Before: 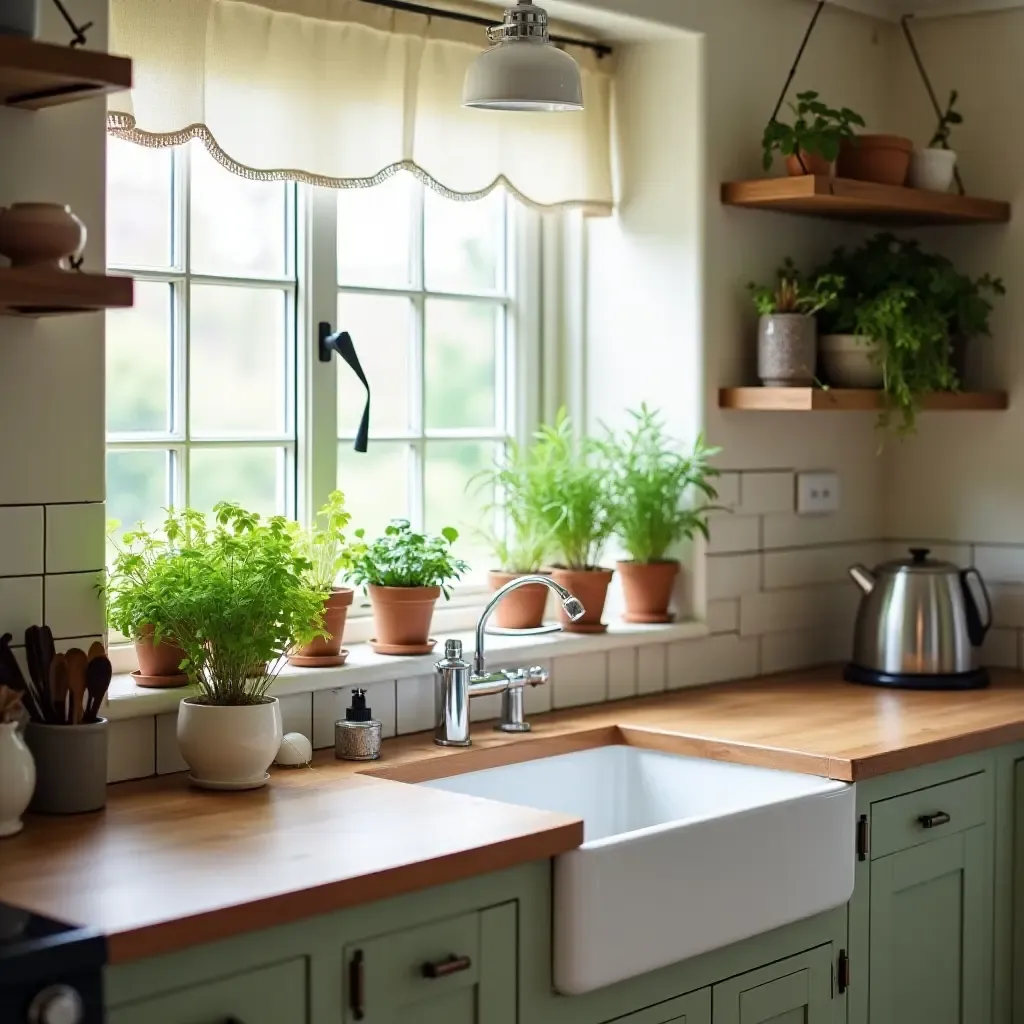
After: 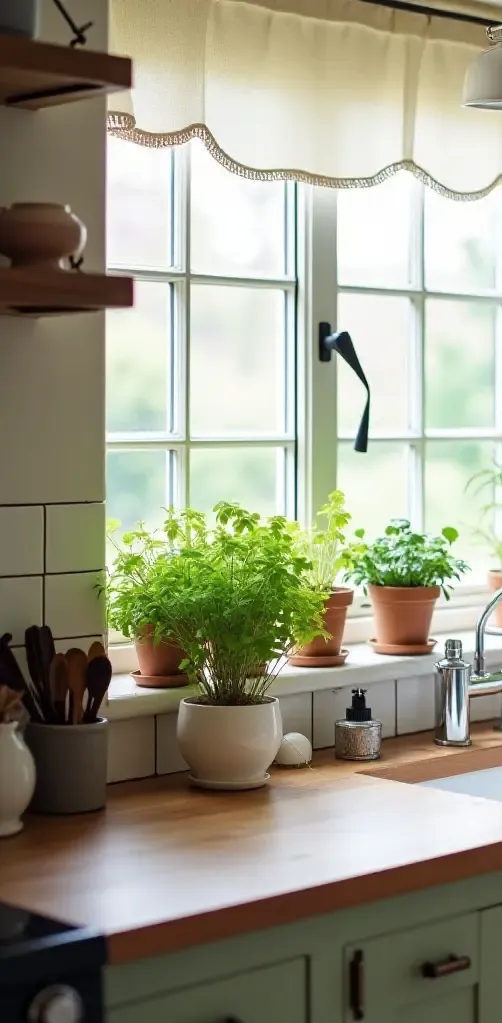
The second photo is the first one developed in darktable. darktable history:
shadows and highlights: radius 125.62, shadows 21.17, highlights -22.1, low approximation 0.01
crop and rotate: left 0.033%, top 0%, right 50.926%
